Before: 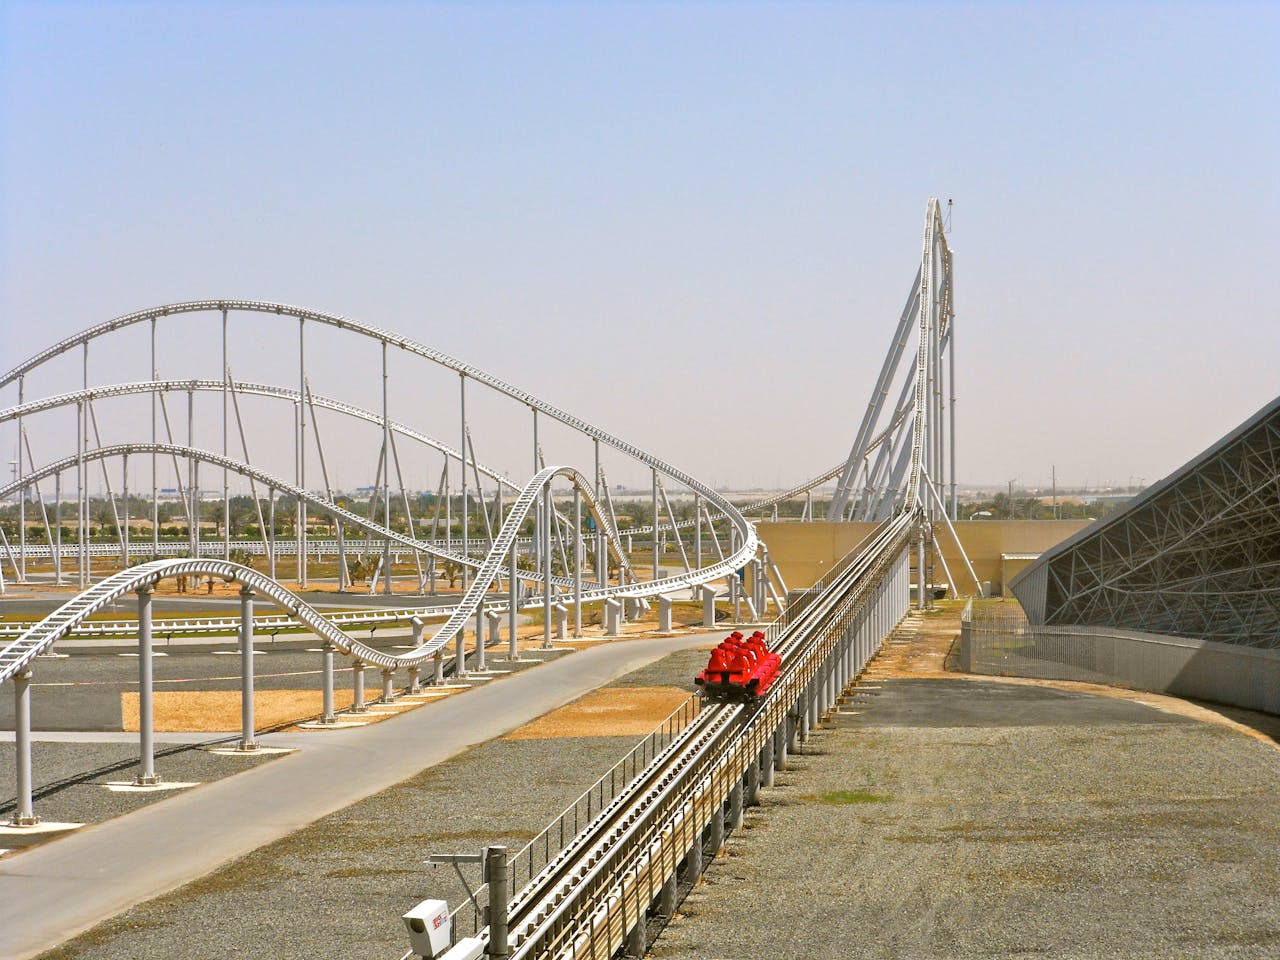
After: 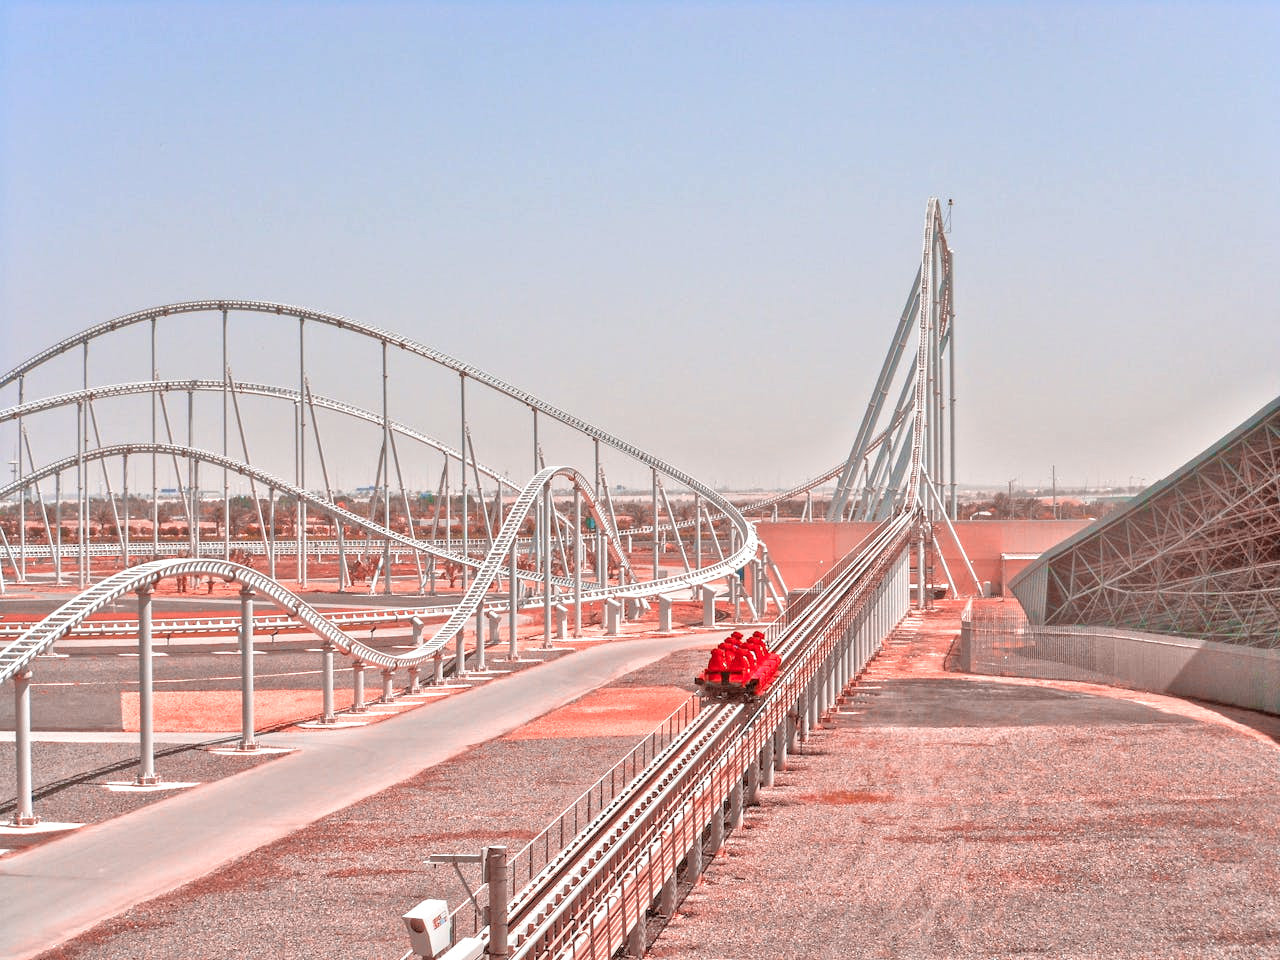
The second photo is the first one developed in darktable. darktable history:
local contrast: on, module defaults
tone equalizer: -8 EV 2 EV, -7 EV 2 EV, -6 EV 2 EV, -5 EV 2 EV, -4 EV 2 EV, -3 EV 1.5 EV, -2 EV 1 EV, -1 EV 0.5 EV
color zones: curves: ch2 [(0, 0.5) (0.084, 0.497) (0.323, 0.335) (0.4, 0.497) (1, 0.5)], process mode strong
